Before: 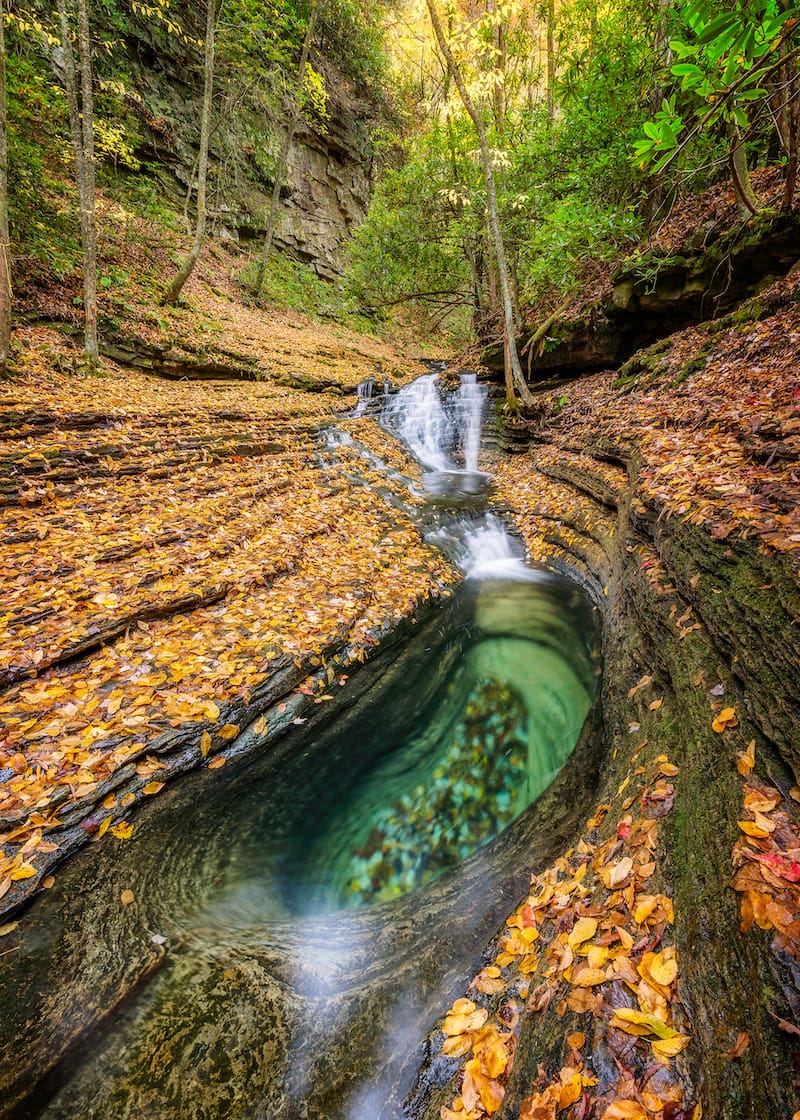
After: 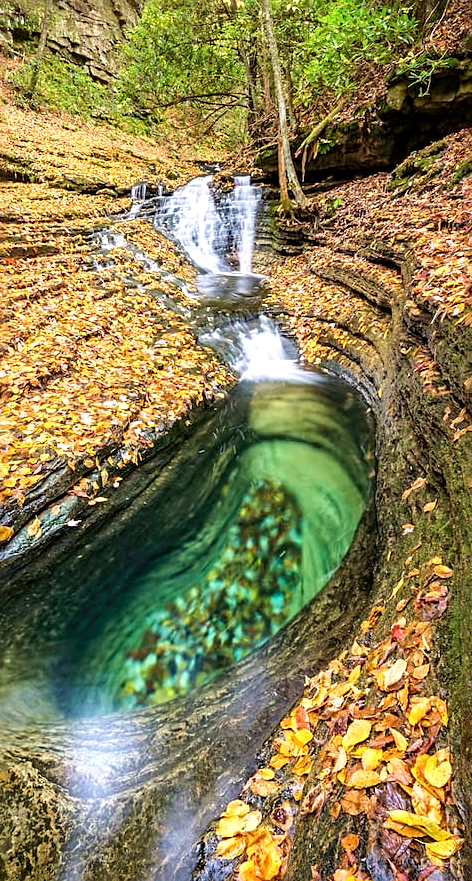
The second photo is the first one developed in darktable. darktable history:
exposure: black level correction 0.001, exposure 0.5 EV, compensate exposure bias true, compensate highlight preservation false
velvia: on, module defaults
sharpen: radius 3.119
crop and rotate: left 28.256%, top 17.734%, right 12.656%, bottom 3.573%
